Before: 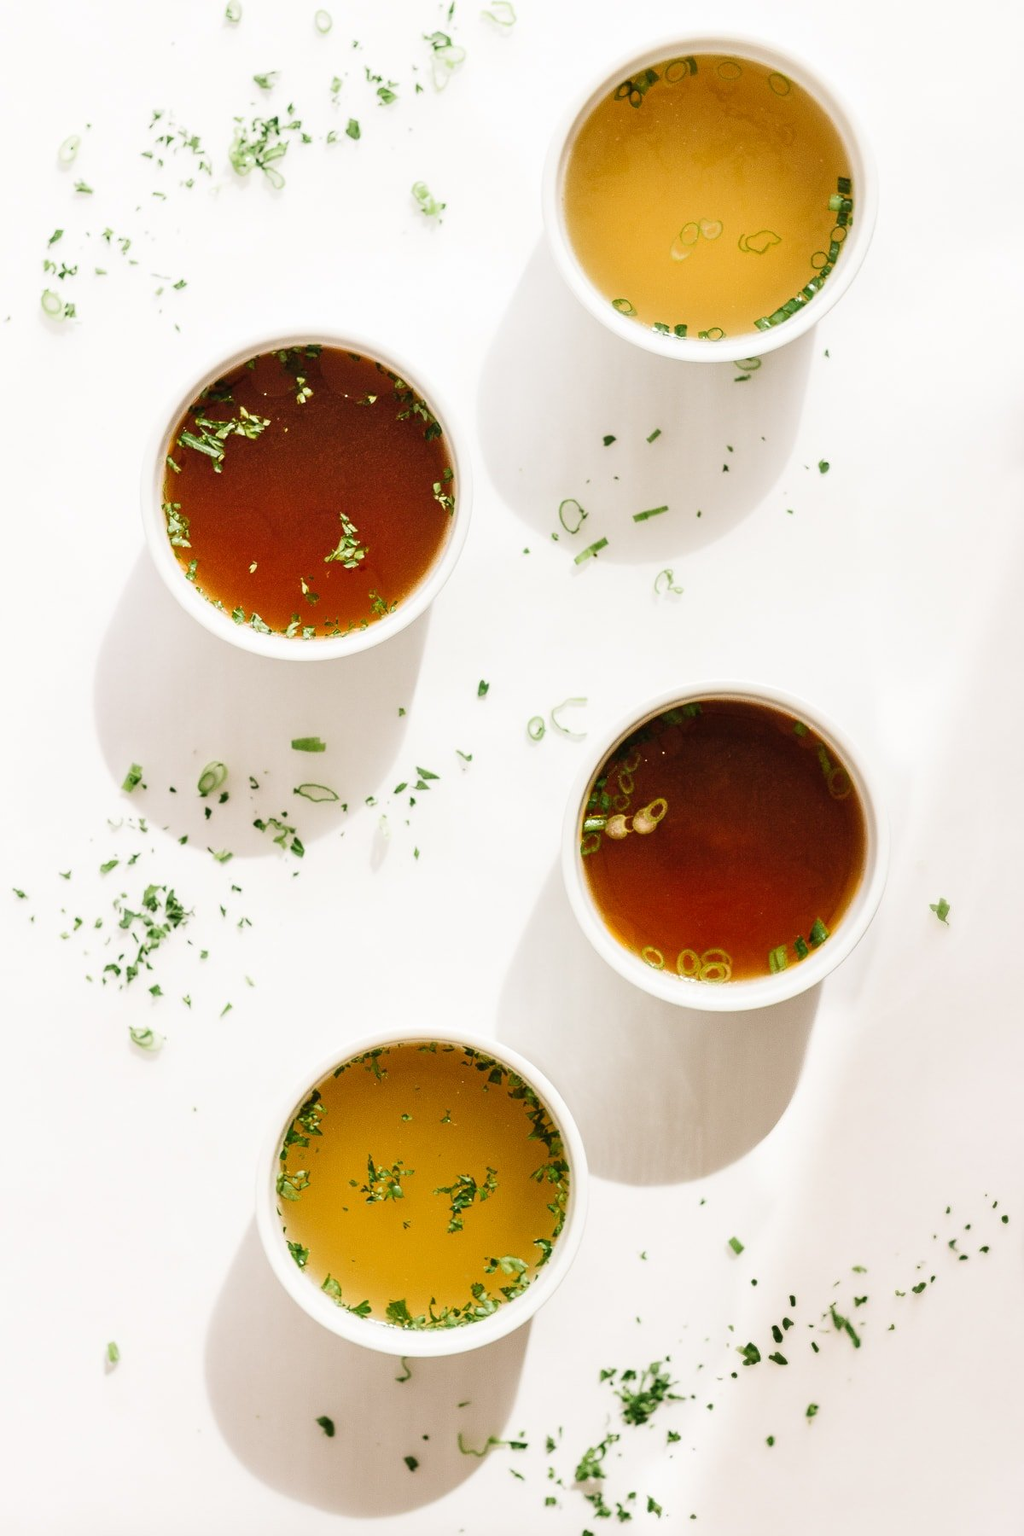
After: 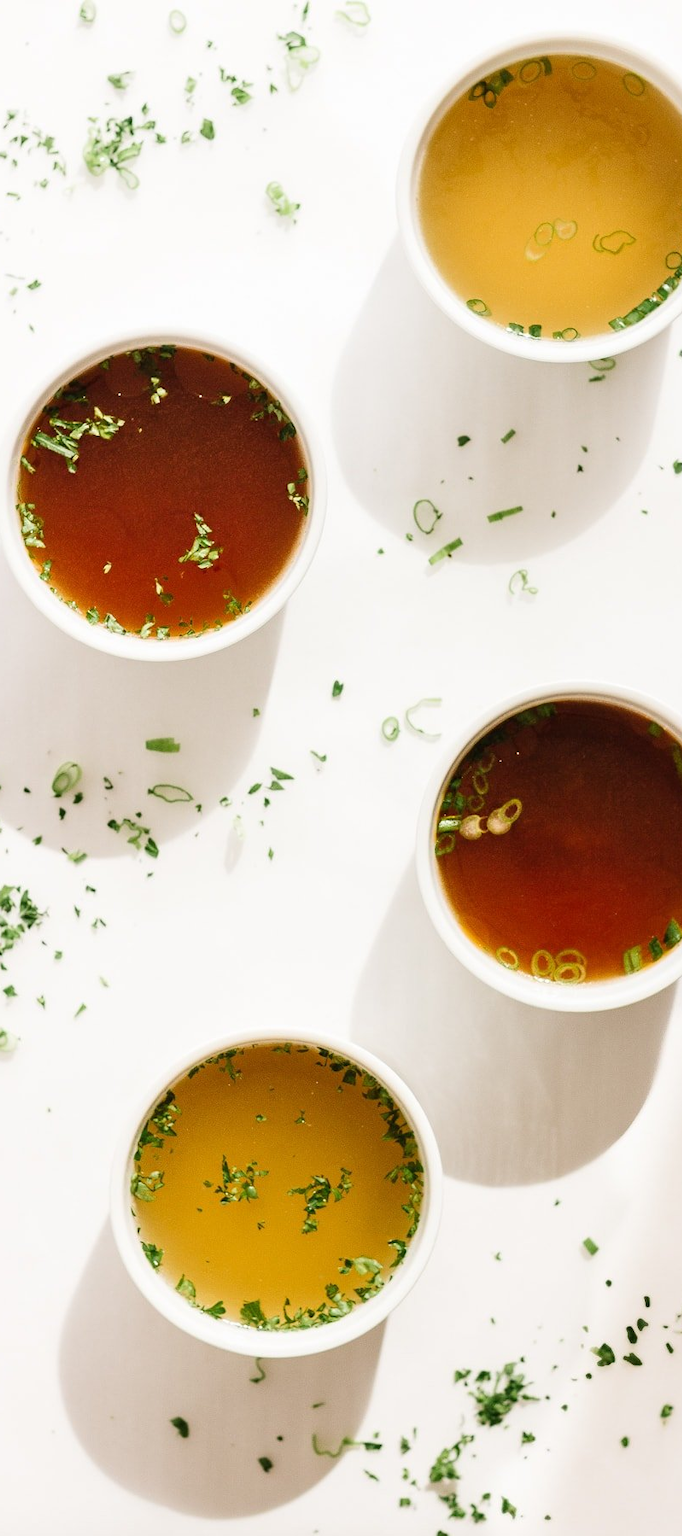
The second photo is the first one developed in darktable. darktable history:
crop and rotate: left 14.292%, right 19.041%
tone equalizer: on, module defaults
